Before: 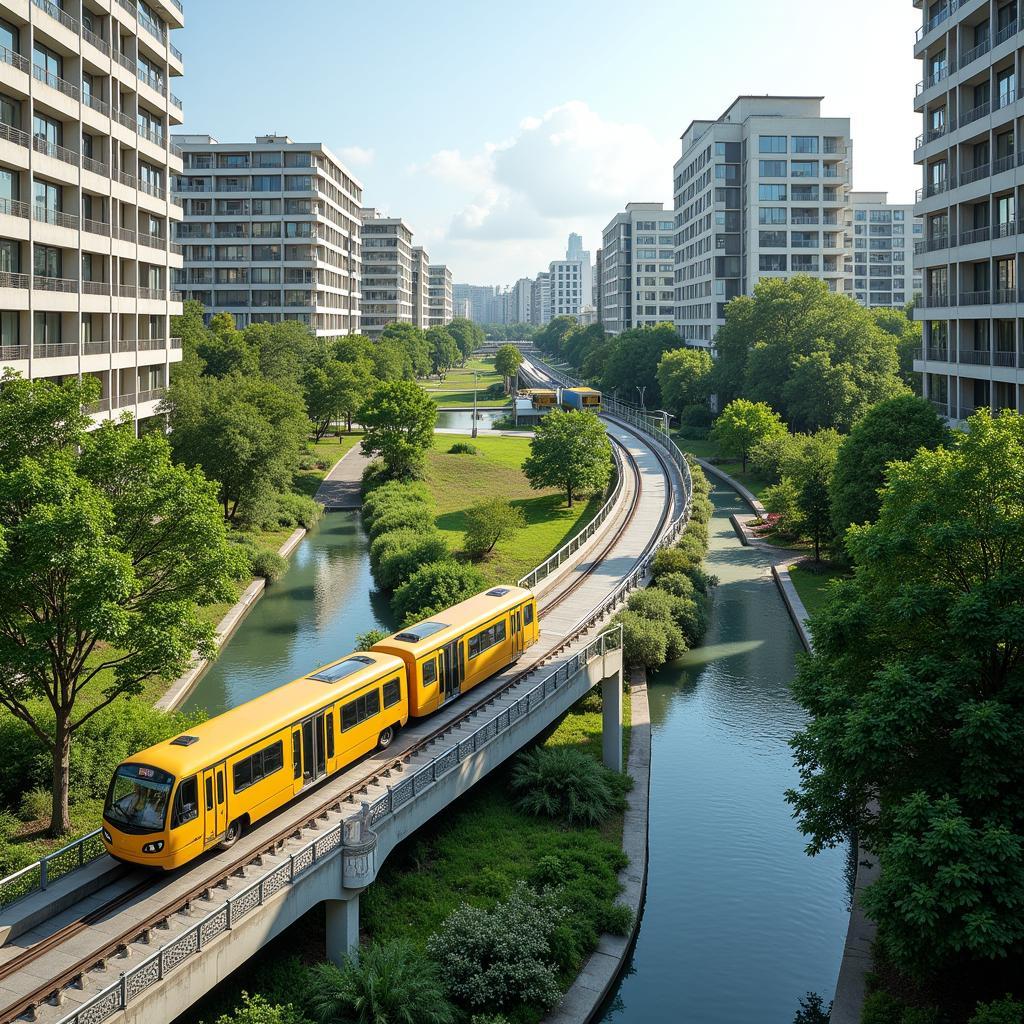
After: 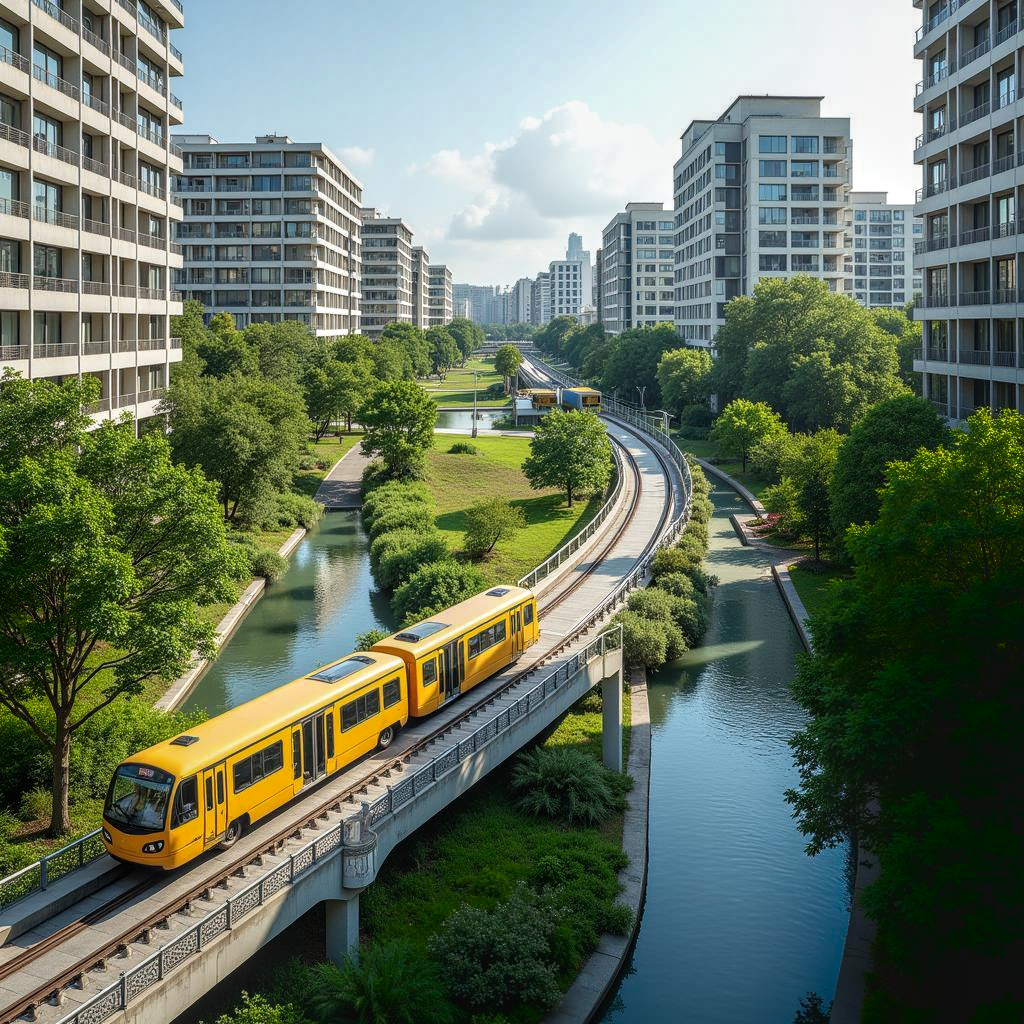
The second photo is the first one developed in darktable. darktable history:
shadows and highlights: shadows -86.42, highlights -35.37, soften with gaussian
local contrast: highlights 5%, shadows 7%, detail 133%
